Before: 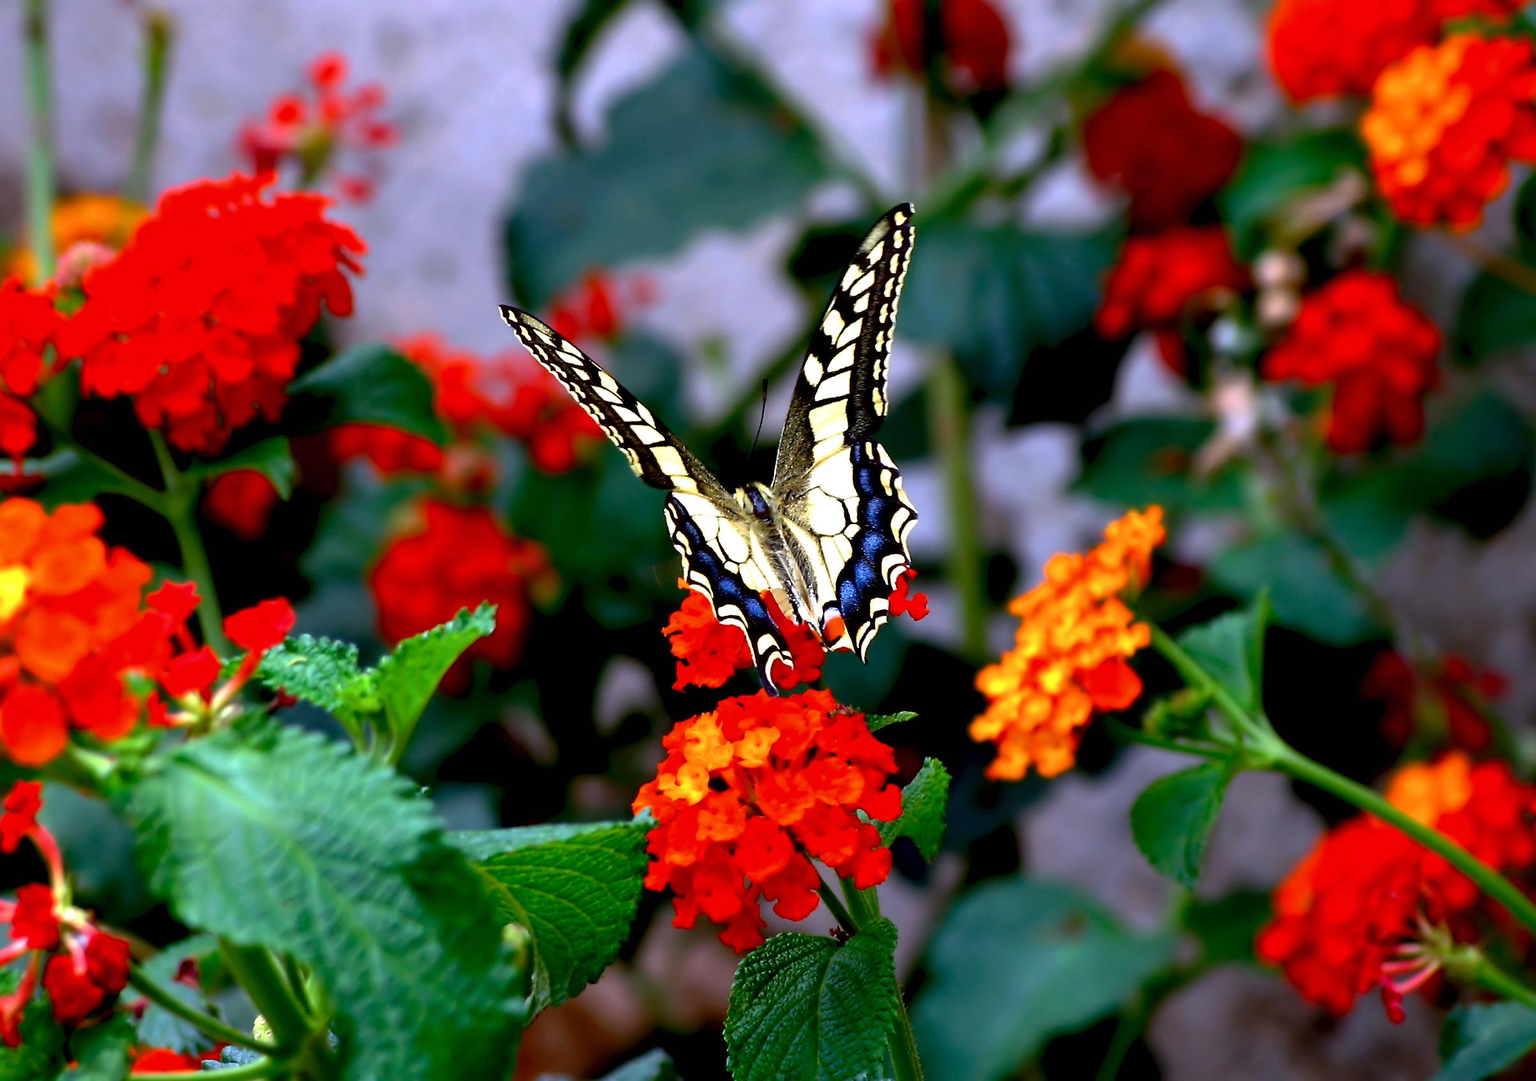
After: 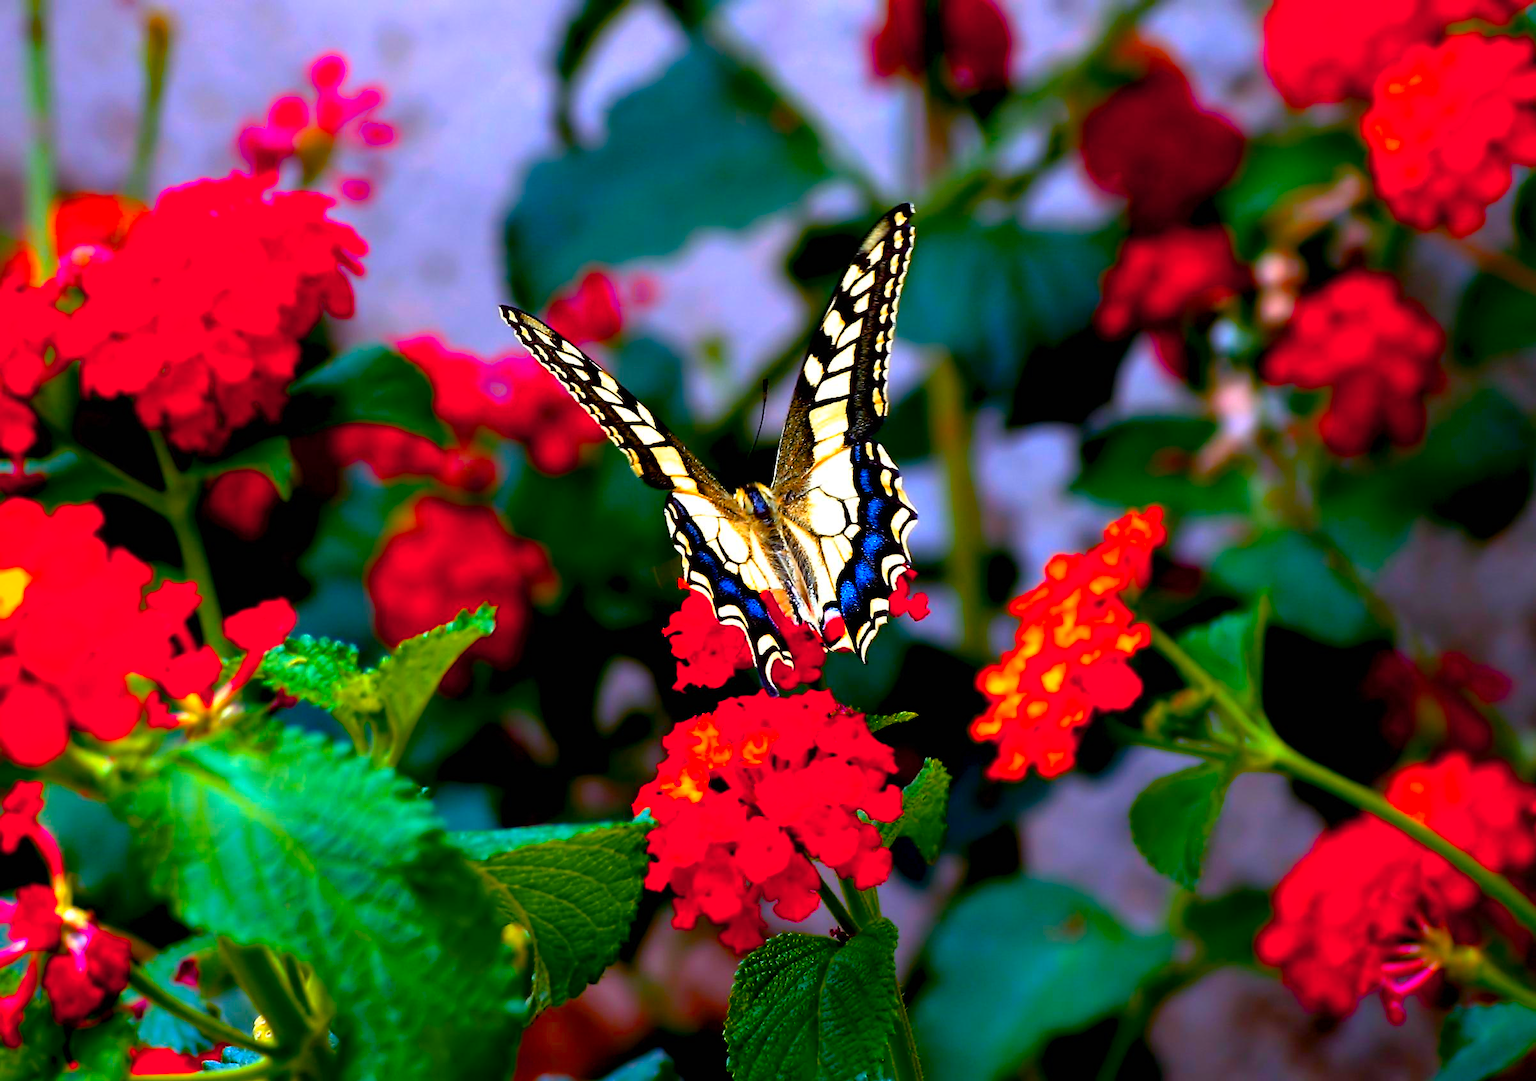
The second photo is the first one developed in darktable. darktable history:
shadows and highlights: shadows -22.61, highlights 44.53, soften with gaussian
color balance rgb: shadows fall-off 298.472%, white fulcrum 1.99 EV, highlights fall-off 298.118%, perceptual saturation grading › global saturation 23.734%, perceptual saturation grading › highlights -23.667%, perceptual saturation grading › mid-tones 24.58%, perceptual saturation grading › shadows 39.184%, mask middle-gray fulcrum 99.747%, contrast gray fulcrum 38.29%
color zones: curves: ch1 [(0.24, 0.634) (0.75, 0.5)]; ch2 [(0.253, 0.437) (0.745, 0.491)]
